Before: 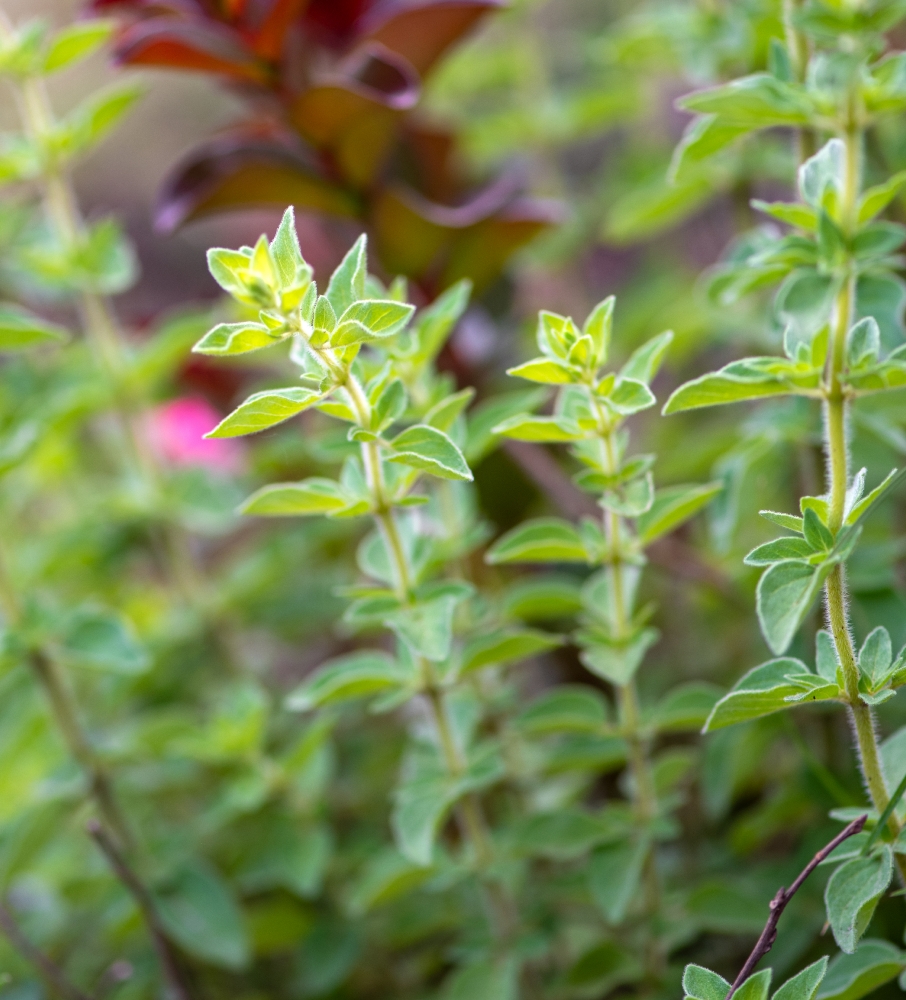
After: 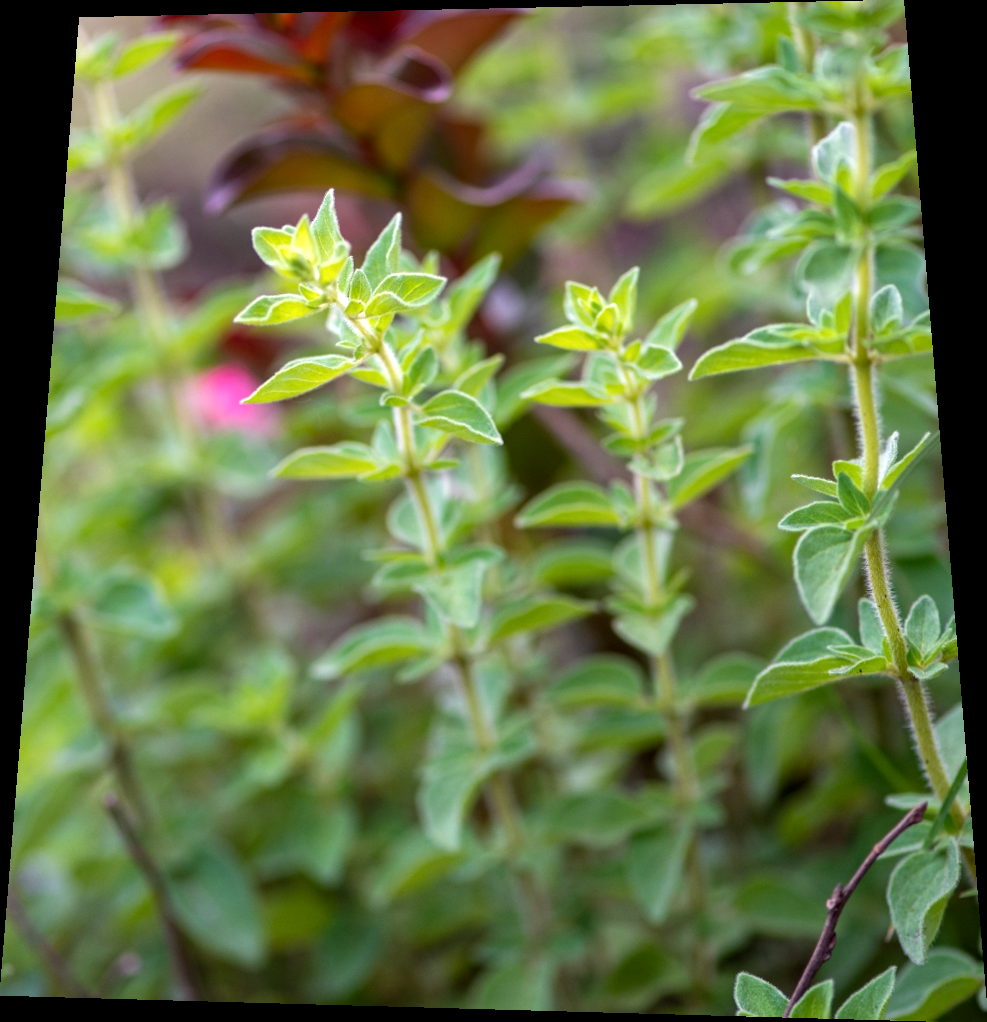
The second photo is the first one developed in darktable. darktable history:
rotate and perspective: rotation 0.128°, lens shift (vertical) -0.181, lens shift (horizontal) -0.044, shear 0.001, automatic cropping off
local contrast: highlights 100%, shadows 100%, detail 120%, midtone range 0.2
